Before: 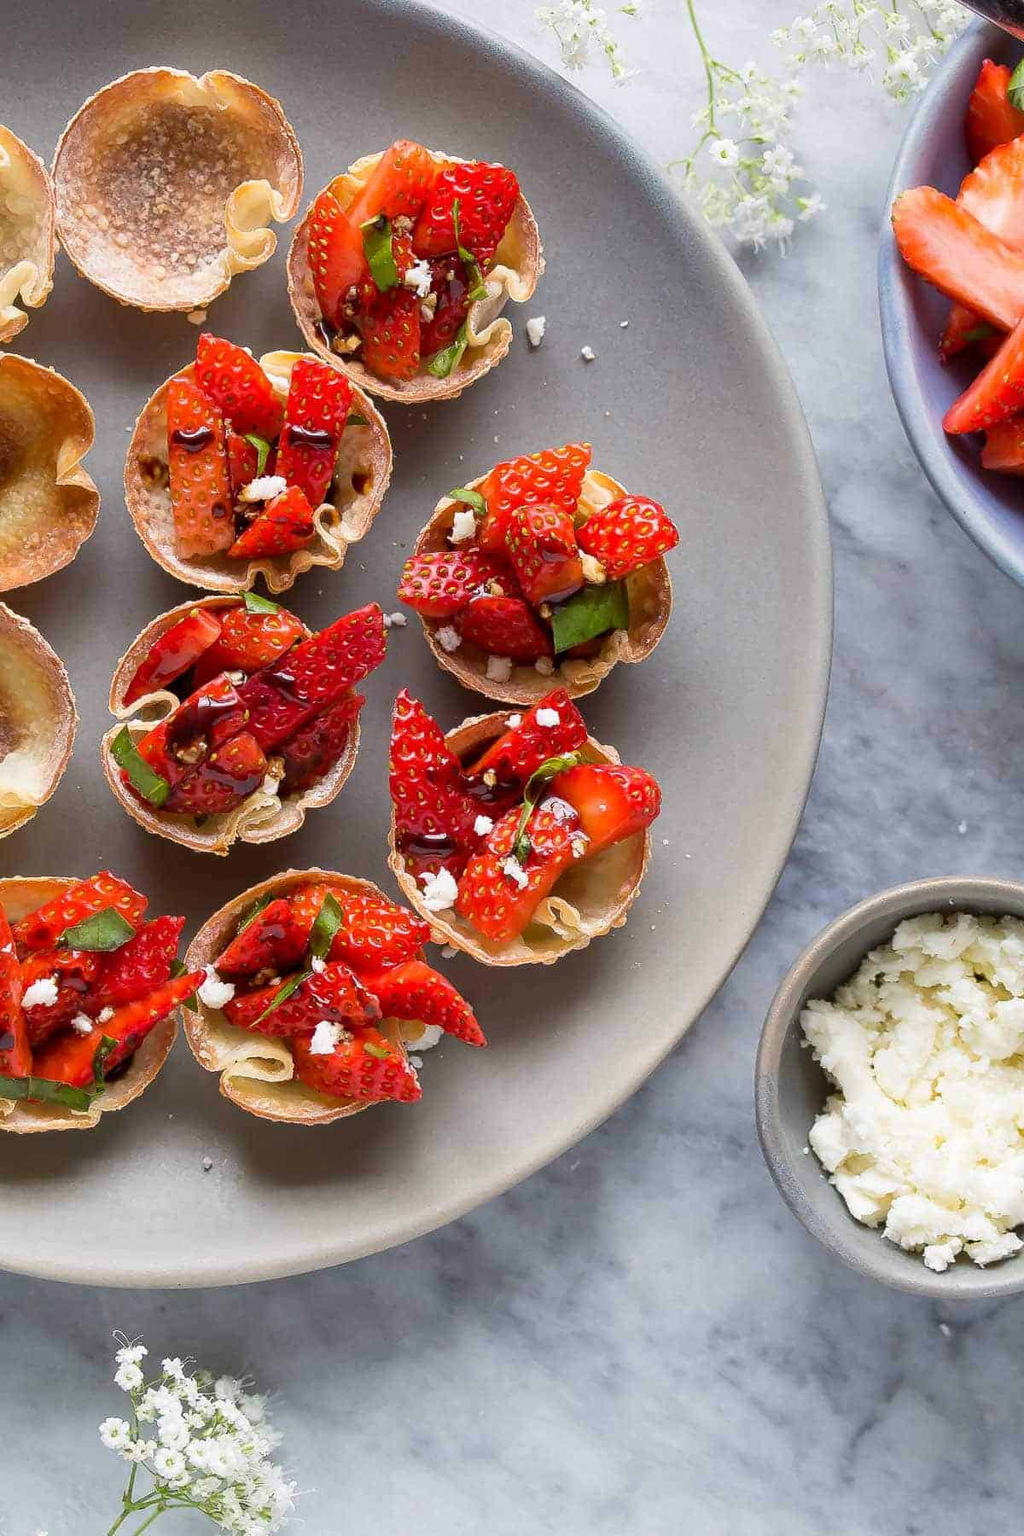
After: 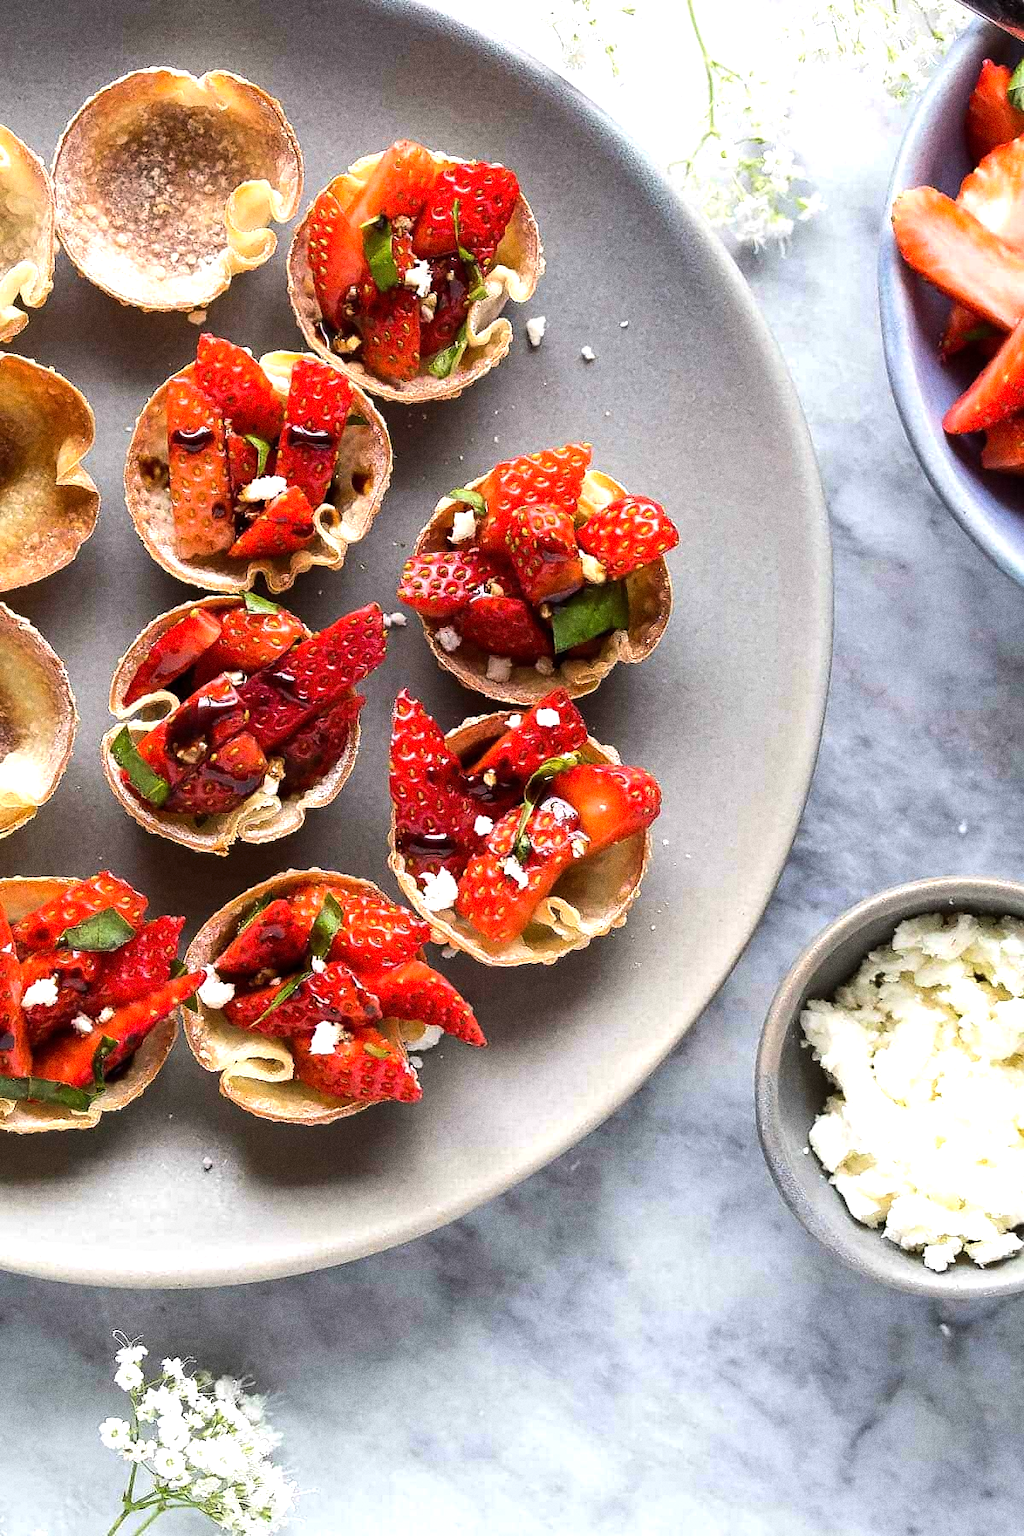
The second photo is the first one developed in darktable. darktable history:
tone equalizer: -8 EV -0.75 EV, -7 EV -0.7 EV, -6 EV -0.6 EV, -5 EV -0.4 EV, -3 EV 0.4 EV, -2 EV 0.6 EV, -1 EV 0.7 EV, +0 EV 0.75 EV, edges refinement/feathering 500, mask exposure compensation -1.57 EV, preserve details no
grain: coarseness 0.09 ISO, strength 40%
